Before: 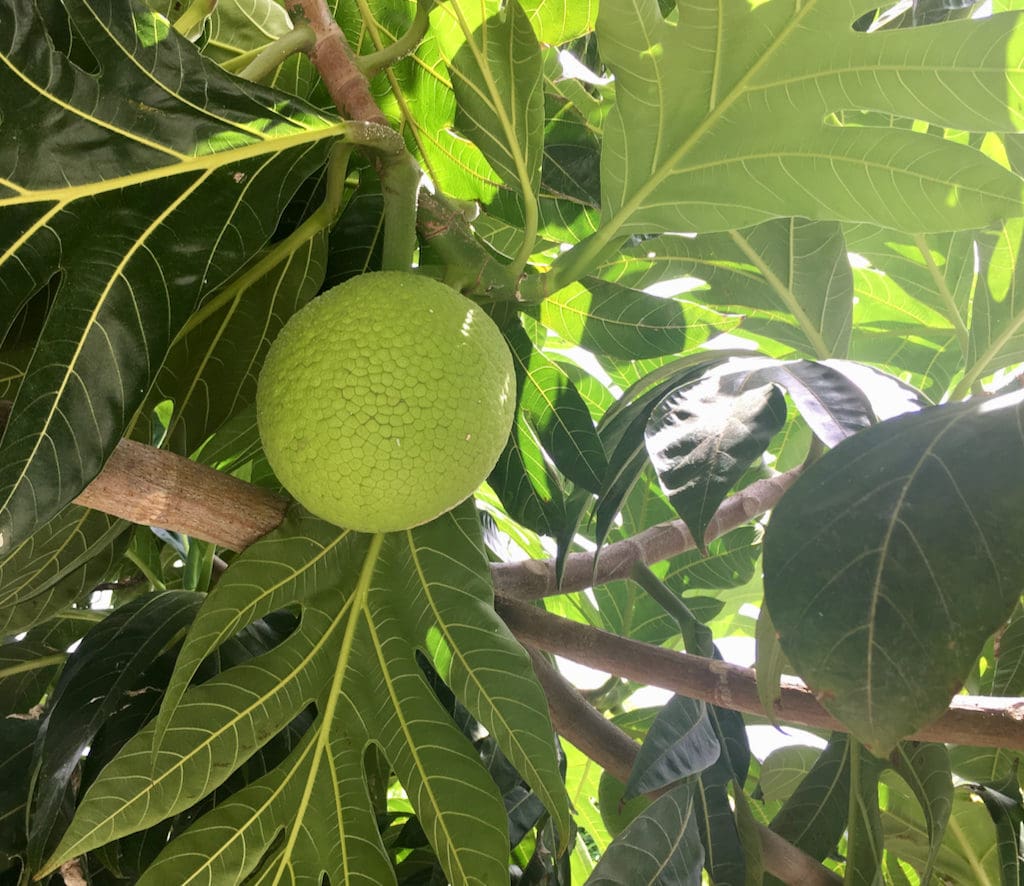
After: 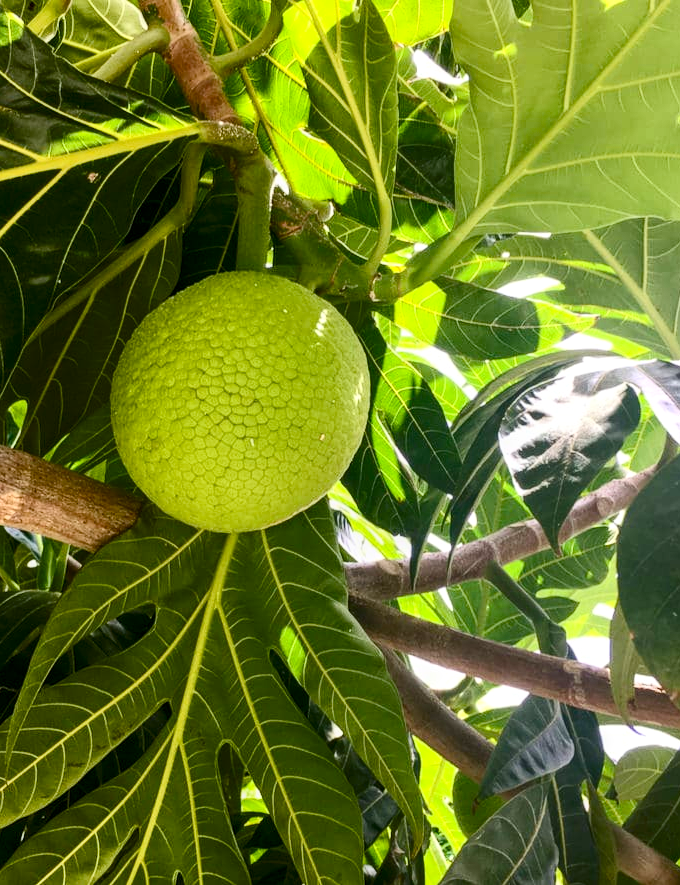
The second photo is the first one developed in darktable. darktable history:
crop and rotate: left 14.321%, right 19.213%
local contrast: on, module defaults
color balance rgb: linear chroma grading › global chroma 15.197%, perceptual saturation grading › global saturation 20%, perceptual saturation grading › highlights -25.394%, perceptual saturation grading › shadows 24.743%, global vibrance 20%
contrast brightness saturation: contrast 0.271
